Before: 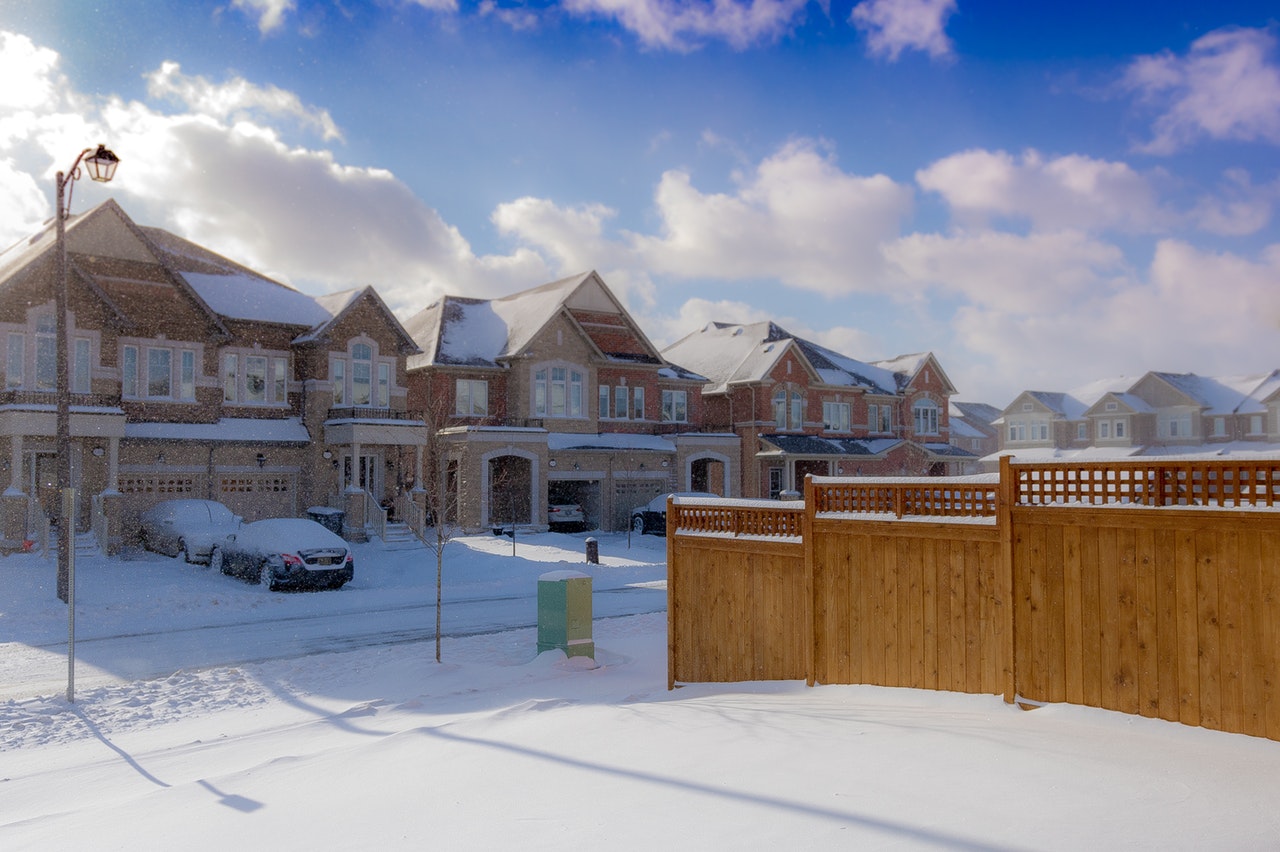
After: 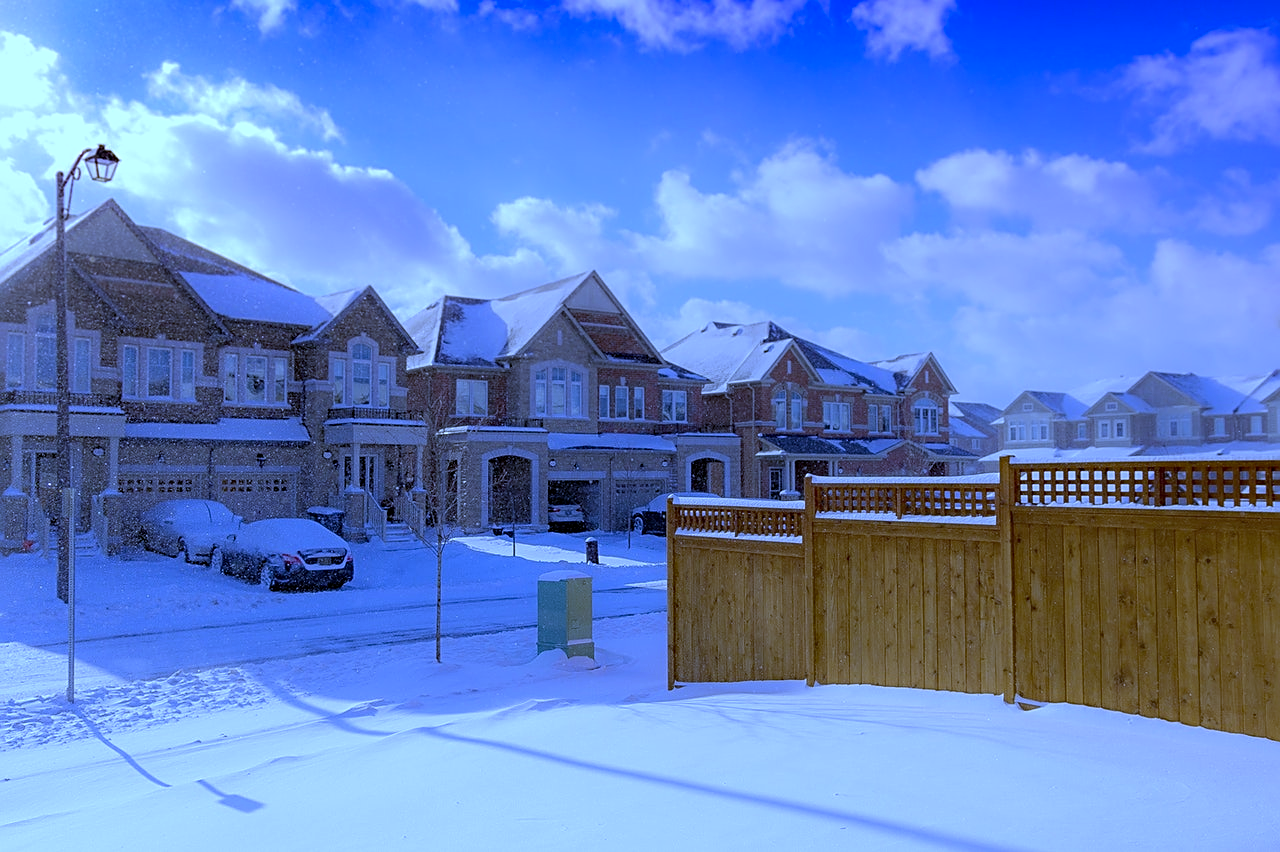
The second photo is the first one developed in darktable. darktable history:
haze removal: compatibility mode true, adaptive false
sharpen: on, module defaults
white balance: red 0.766, blue 1.537
